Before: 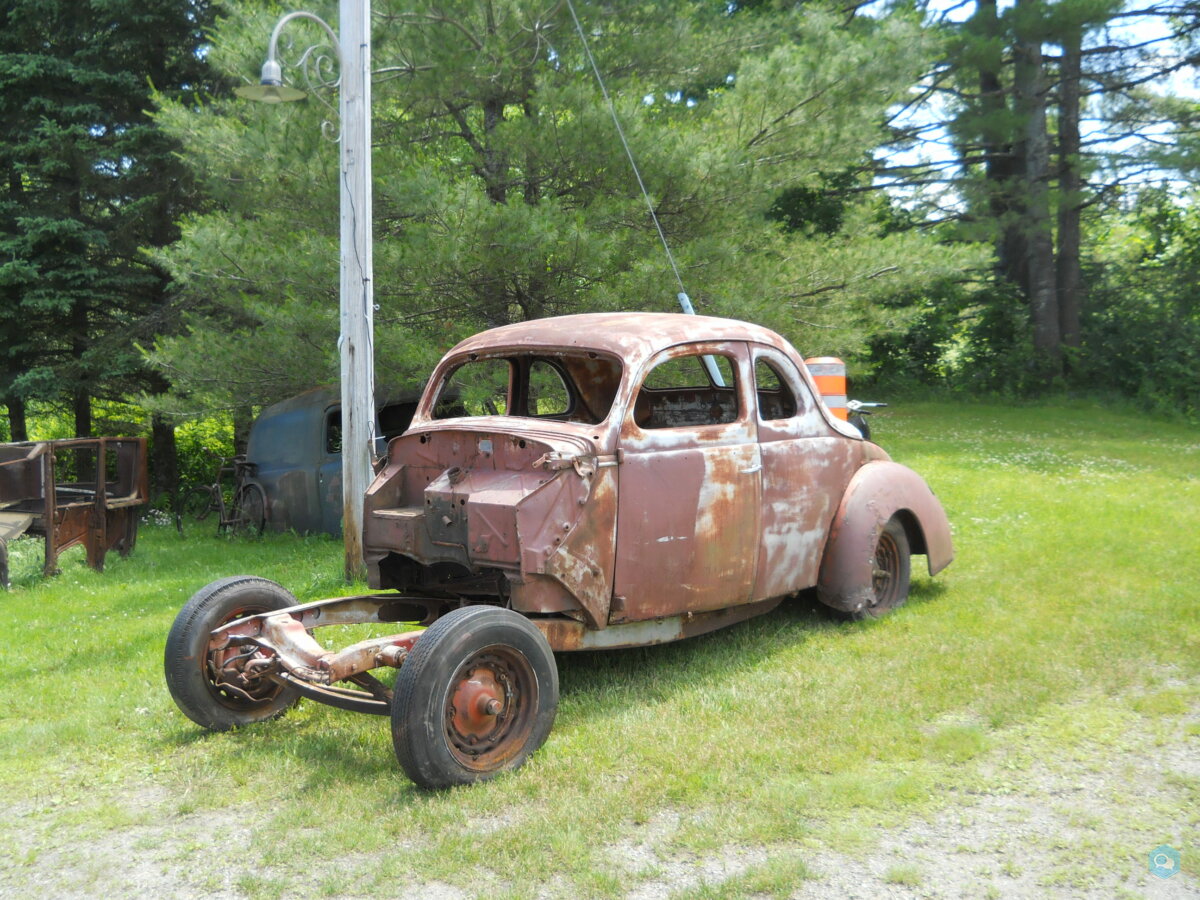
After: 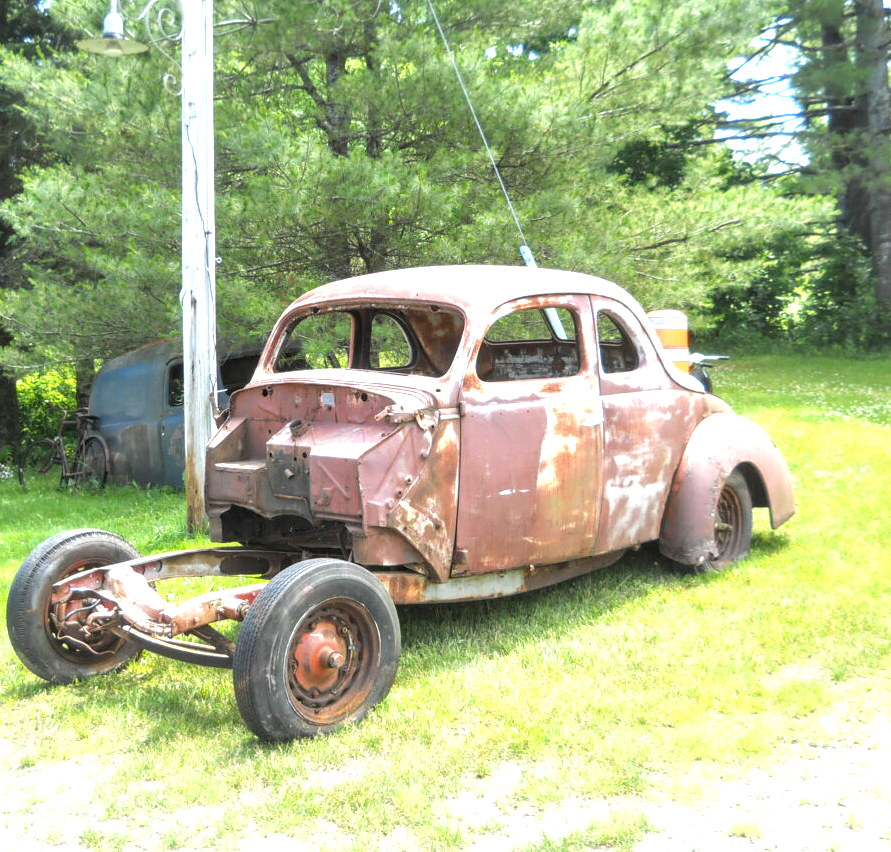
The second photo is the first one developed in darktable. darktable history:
crop and rotate: left 13.167%, top 5.232%, right 12.557%
exposure: exposure 1 EV, compensate exposure bias true, compensate highlight preservation false
local contrast: on, module defaults
